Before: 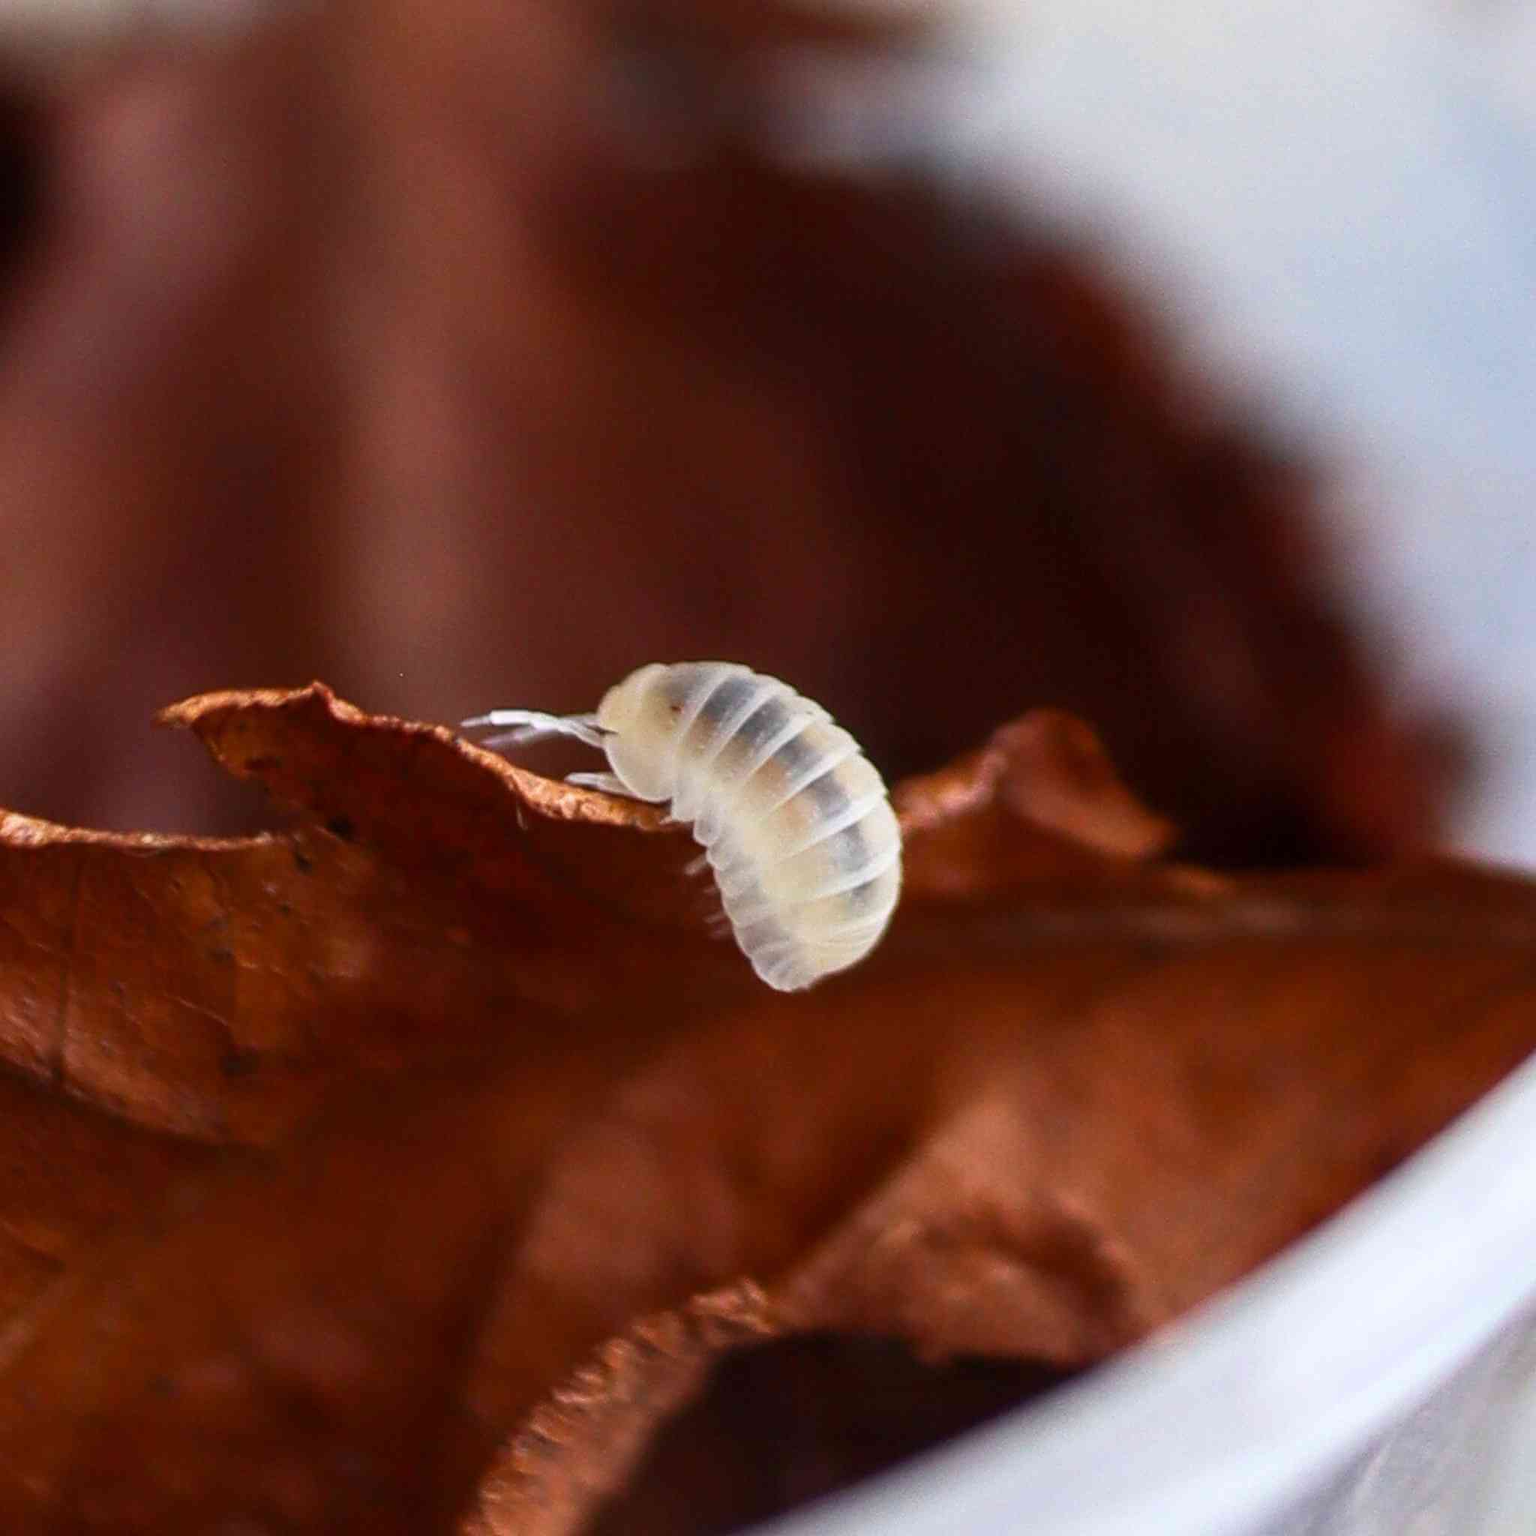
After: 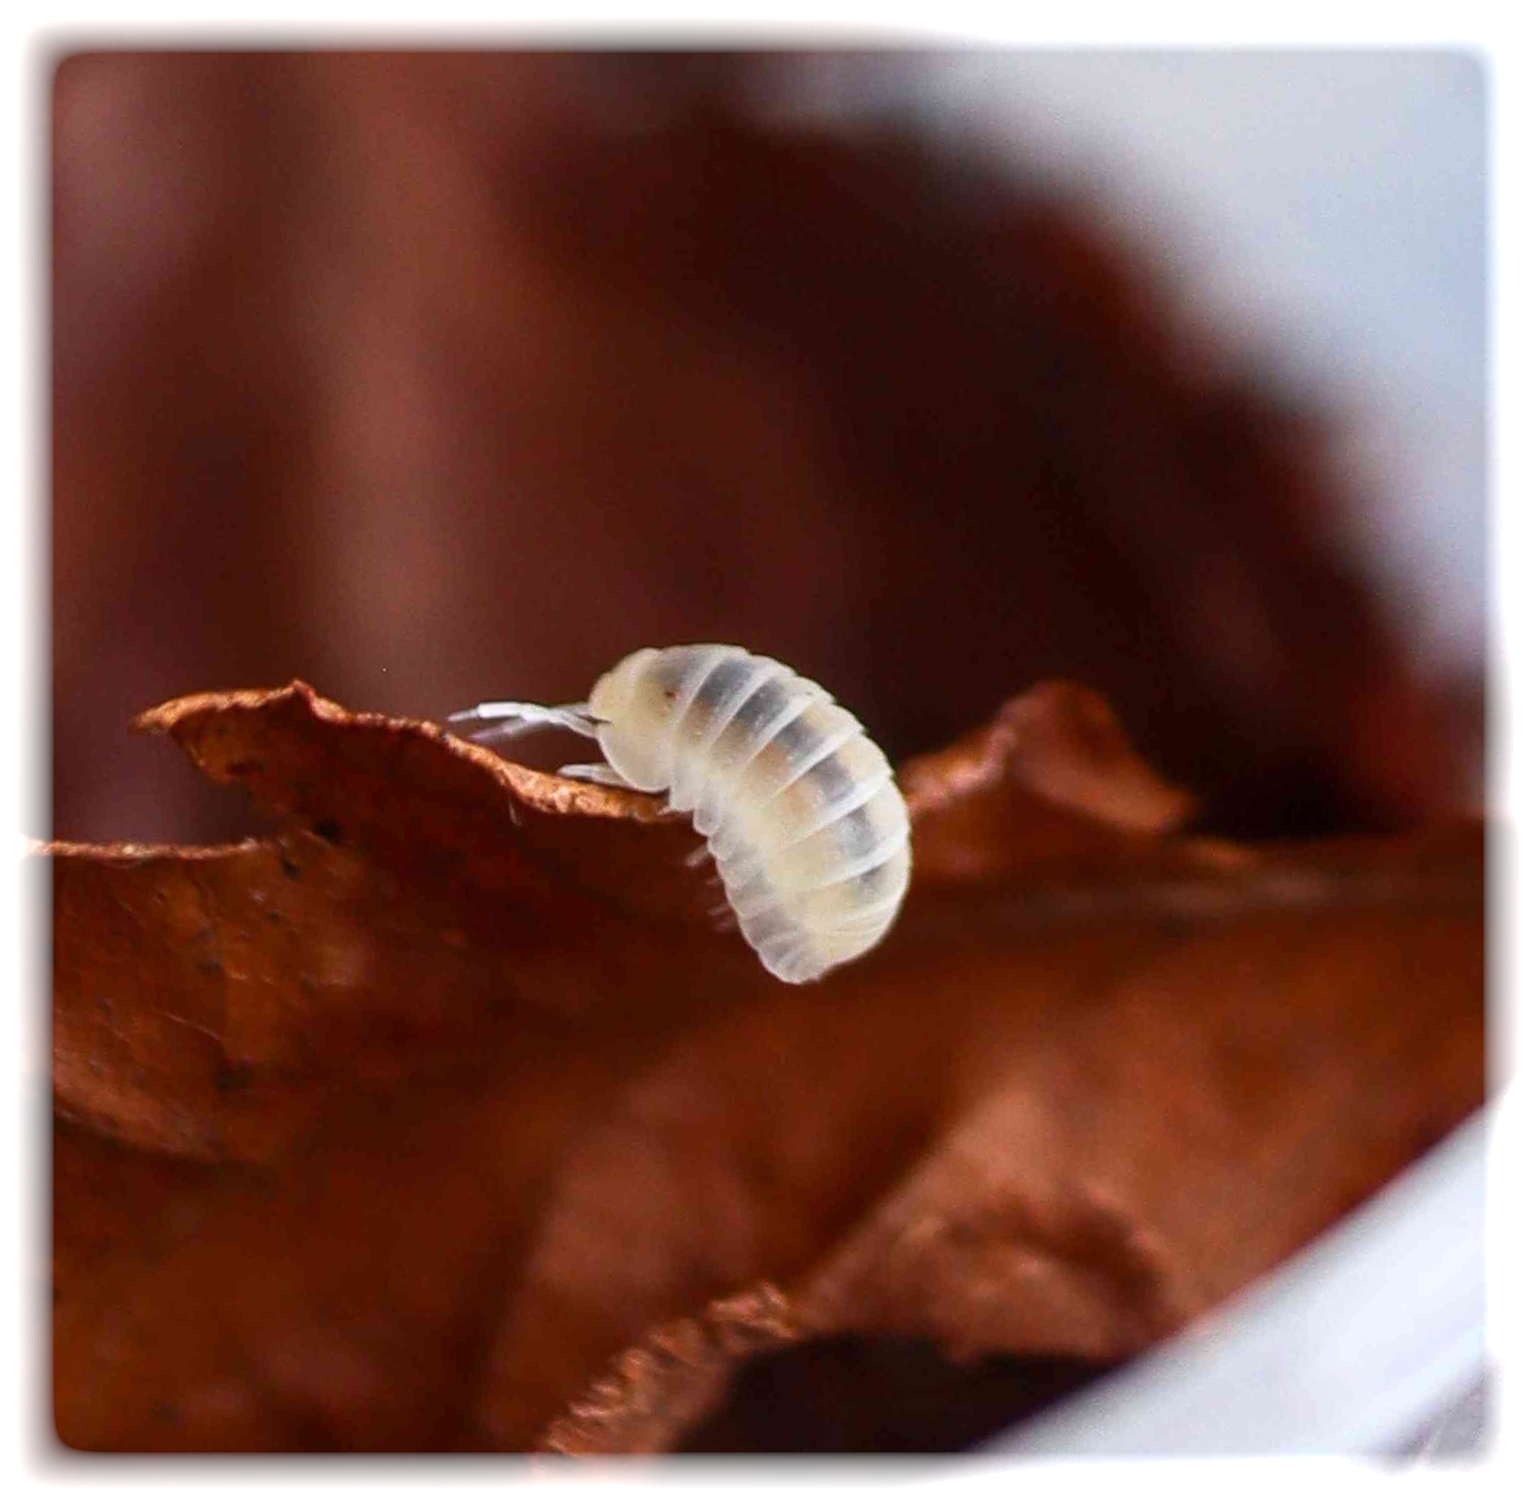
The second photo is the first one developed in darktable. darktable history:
vignetting: fall-off start 93%, fall-off radius 5%, brightness 1, saturation -0.49, automatic ratio true, width/height ratio 1.332, shape 0.04, unbound false
rotate and perspective: rotation -2.12°, lens shift (vertical) 0.009, lens shift (horizontal) -0.008, automatic cropping original format, crop left 0.036, crop right 0.964, crop top 0.05, crop bottom 0.959
